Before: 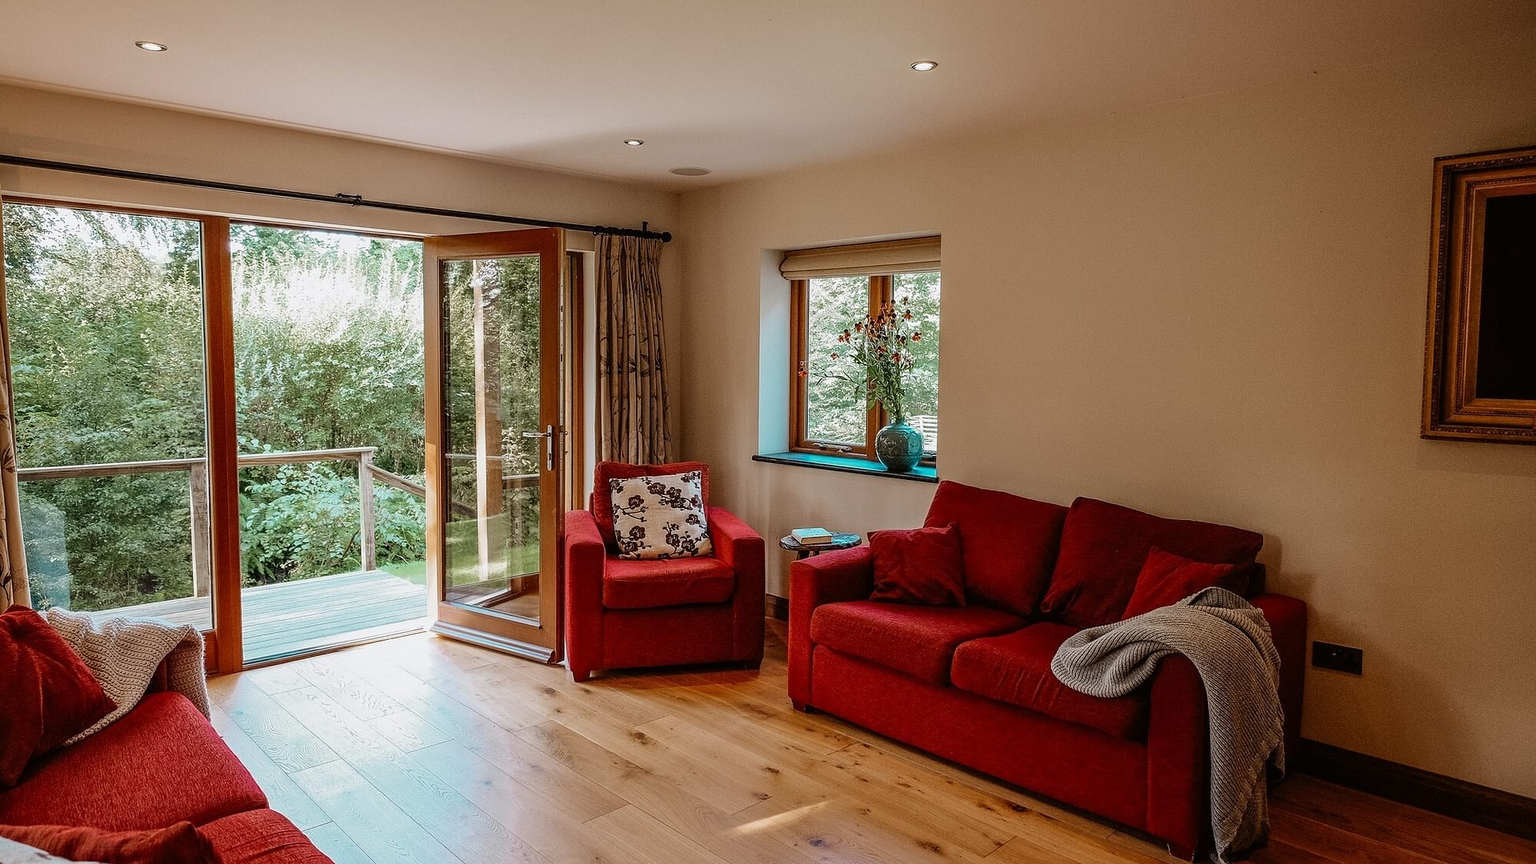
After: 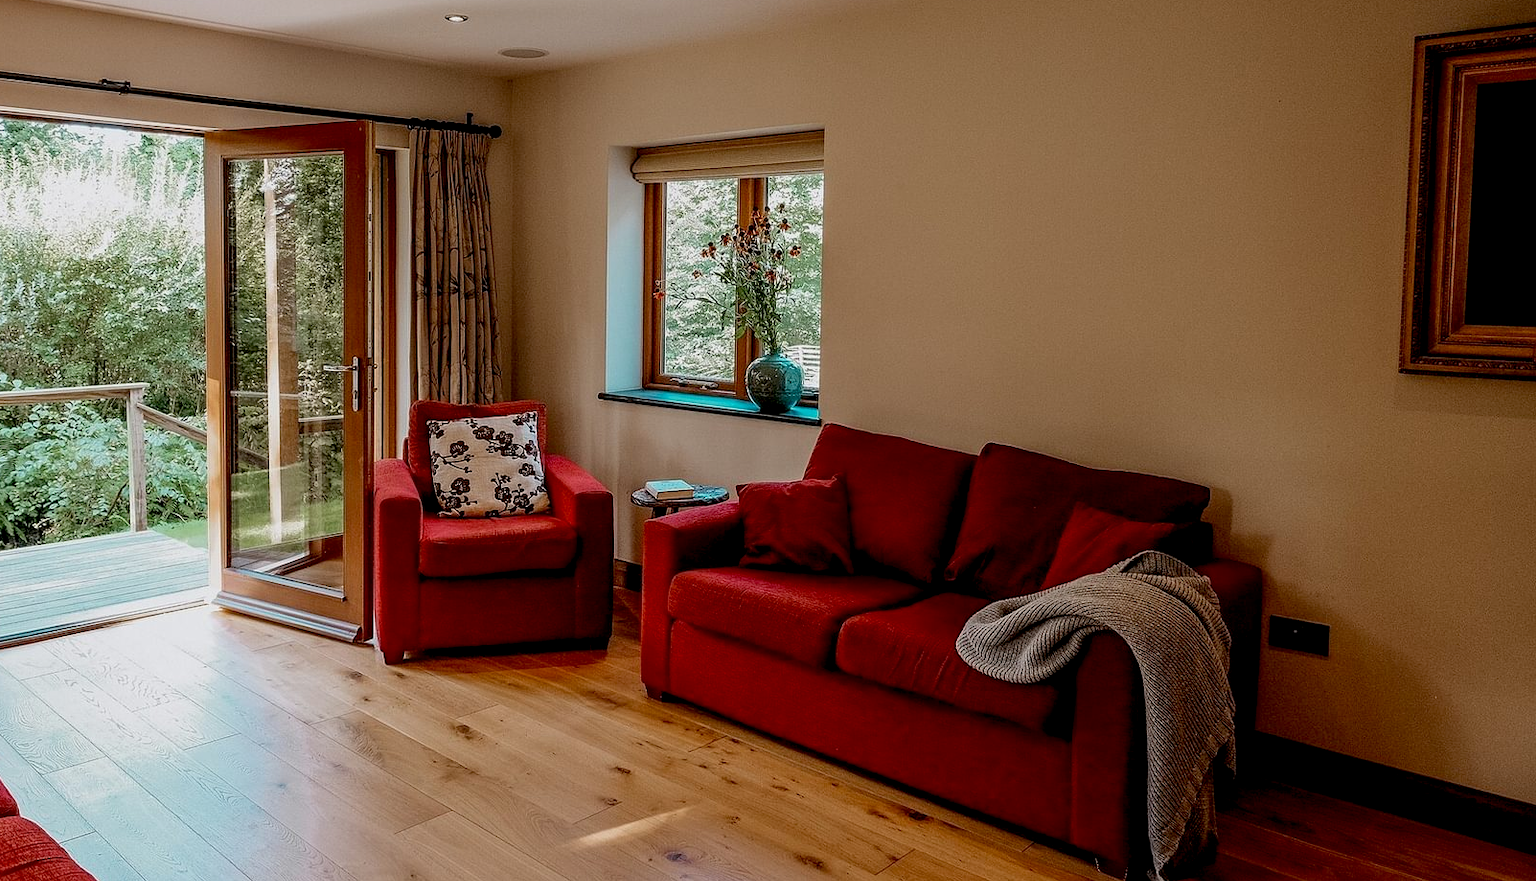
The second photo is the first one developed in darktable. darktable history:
crop: left 16.463%, top 14.739%
exposure: black level correction 0.009, exposure -0.162 EV, compensate highlight preservation false
